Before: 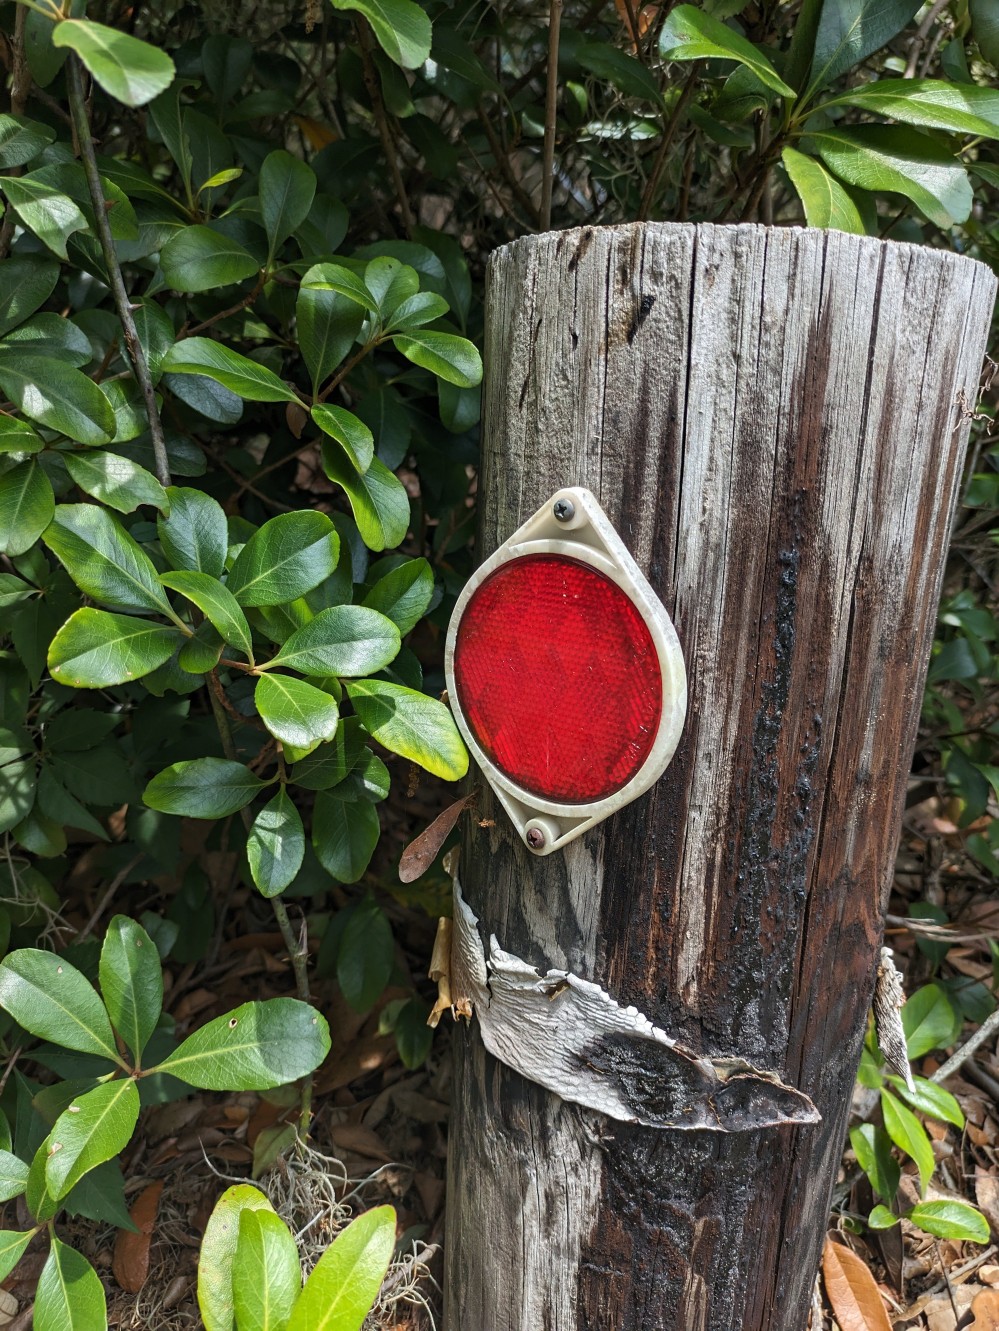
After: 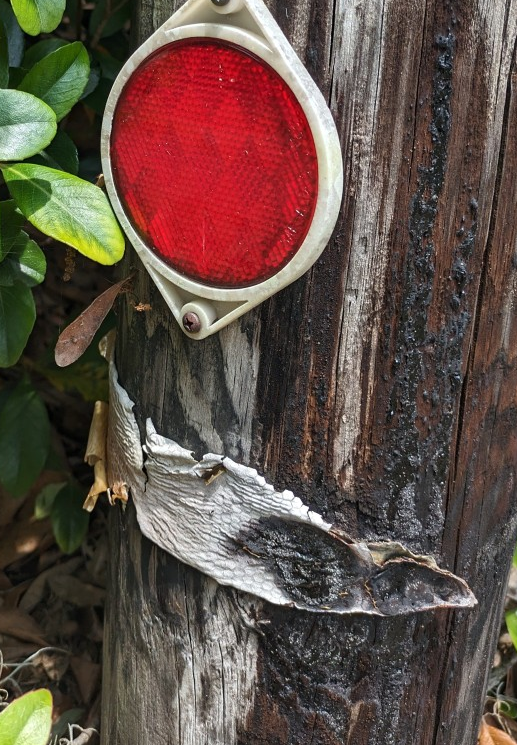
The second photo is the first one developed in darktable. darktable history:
tone equalizer: on, module defaults
crop: left 34.479%, top 38.822%, right 13.718%, bottom 5.172%
